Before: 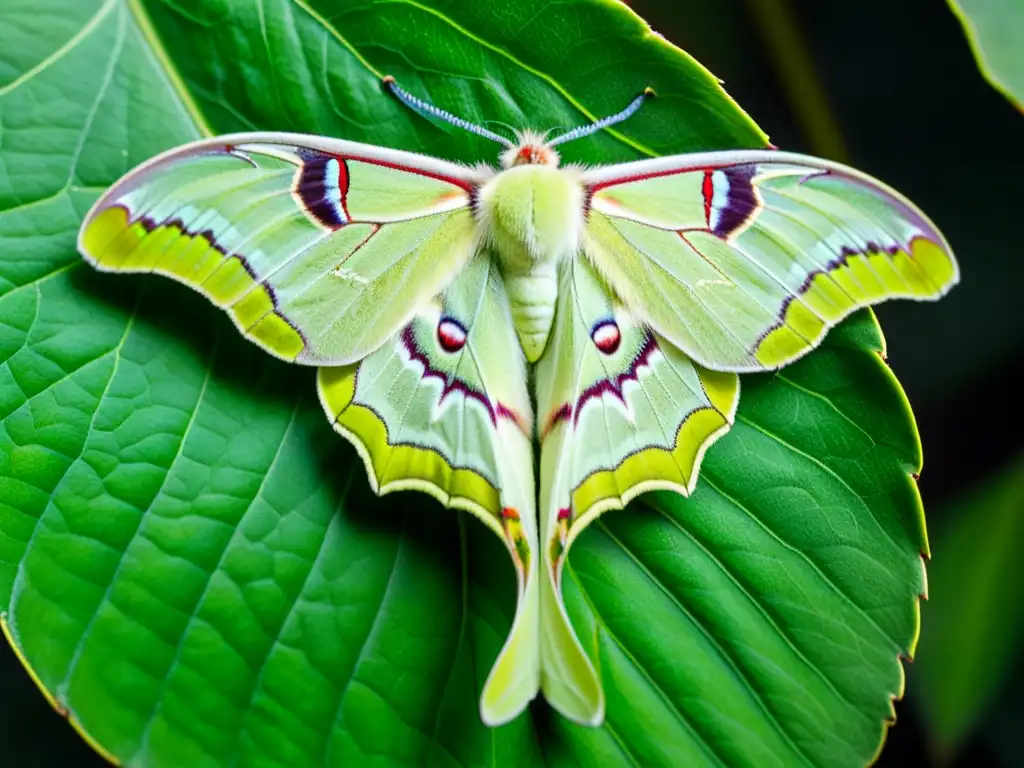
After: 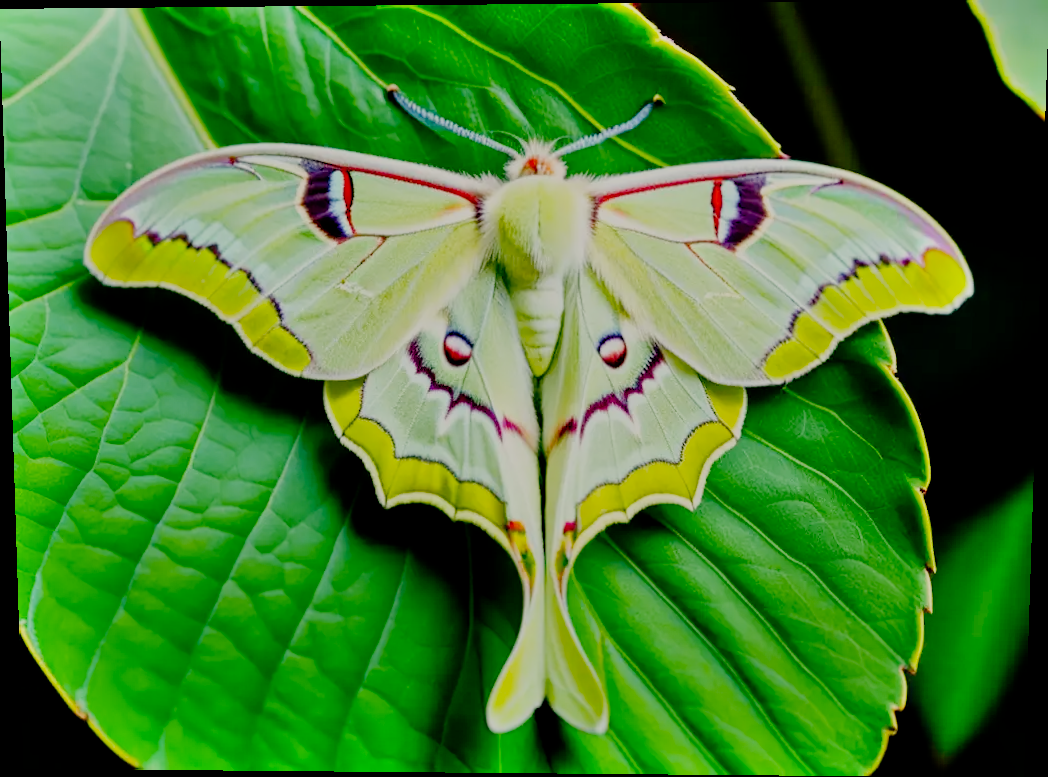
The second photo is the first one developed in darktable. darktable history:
color balance: output saturation 110%
filmic rgb: middle gray luminance 18%, black relative exposure -7.5 EV, white relative exposure 8.5 EV, threshold 6 EV, target black luminance 0%, hardness 2.23, latitude 18.37%, contrast 0.878, highlights saturation mix 5%, shadows ↔ highlights balance 10.15%, add noise in highlights 0, preserve chrominance no, color science v3 (2019), use custom middle-gray values true, iterations of high-quality reconstruction 0, contrast in highlights soft, enable highlight reconstruction true
tone equalizer: on, module defaults
shadows and highlights: shadows 52.42, soften with gaussian
rotate and perspective: lens shift (vertical) 0.048, lens shift (horizontal) -0.024, automatic cropping off
white balance: red 1.045, blue 0.932
